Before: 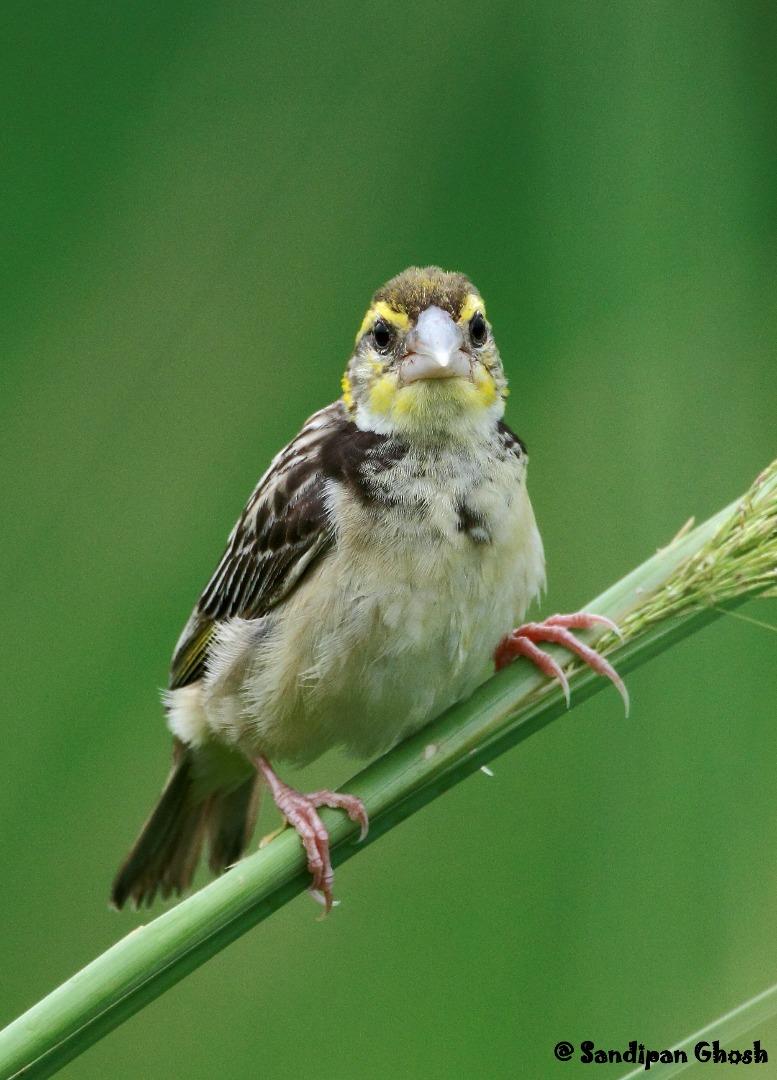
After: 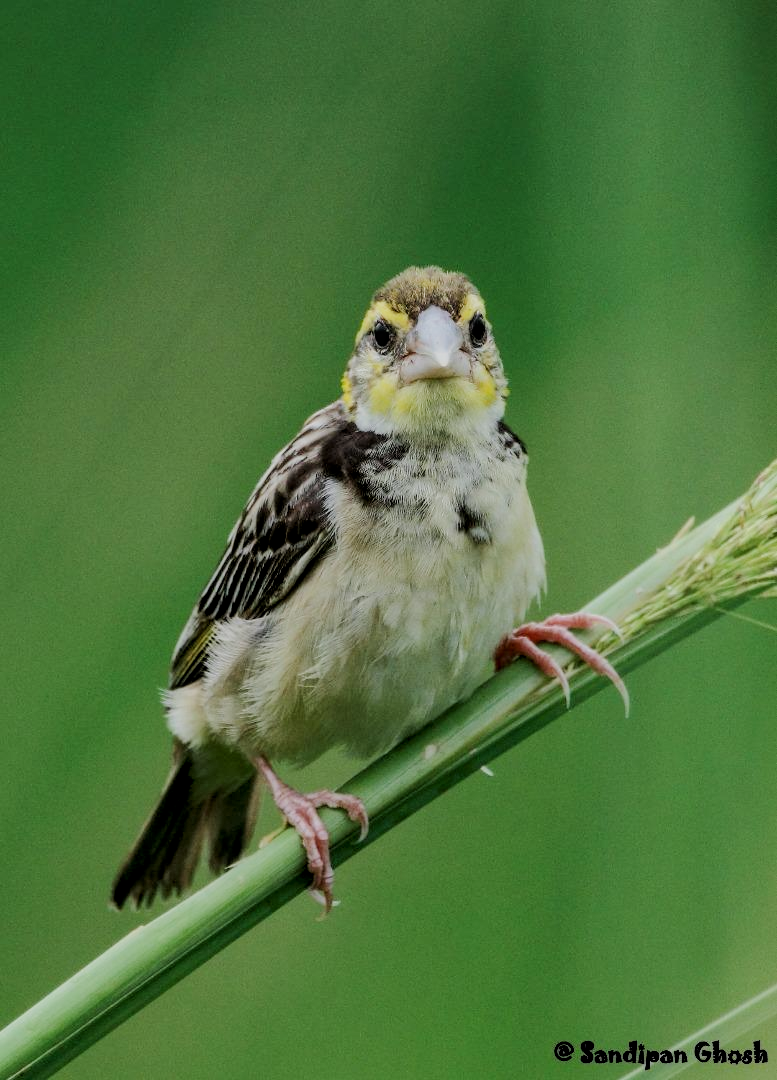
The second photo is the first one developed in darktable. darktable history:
filmic rgb: black relative exposure -6.13 EV, white relative exposure 6.97 EV, hardness 2.24, preserve chrominance max RGB
tone equalizer: edges refinement/feathering 500, mask exposure compensation -1.57 EV, preserve details no
local contrast: on, module defaults
